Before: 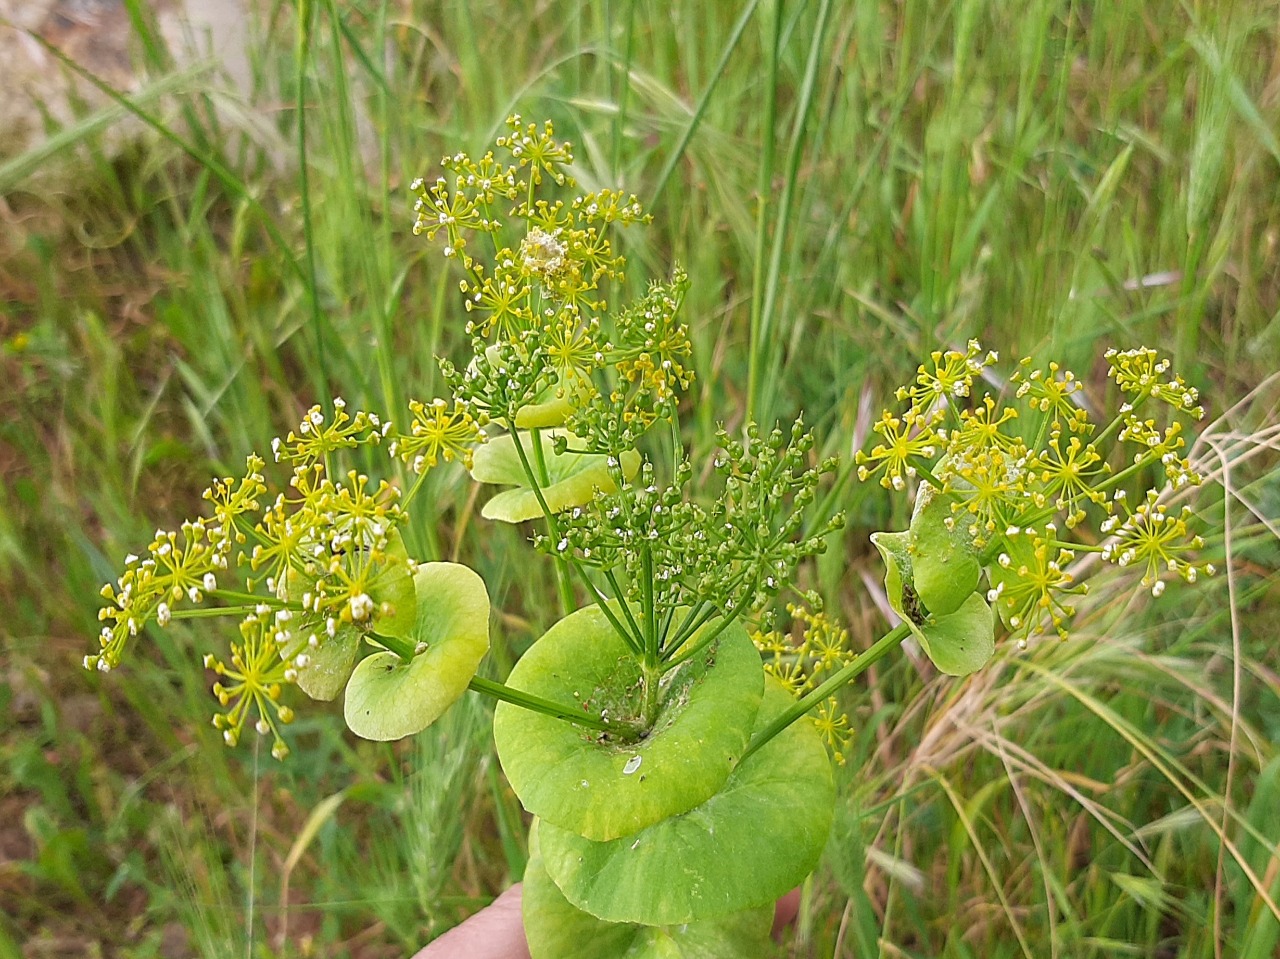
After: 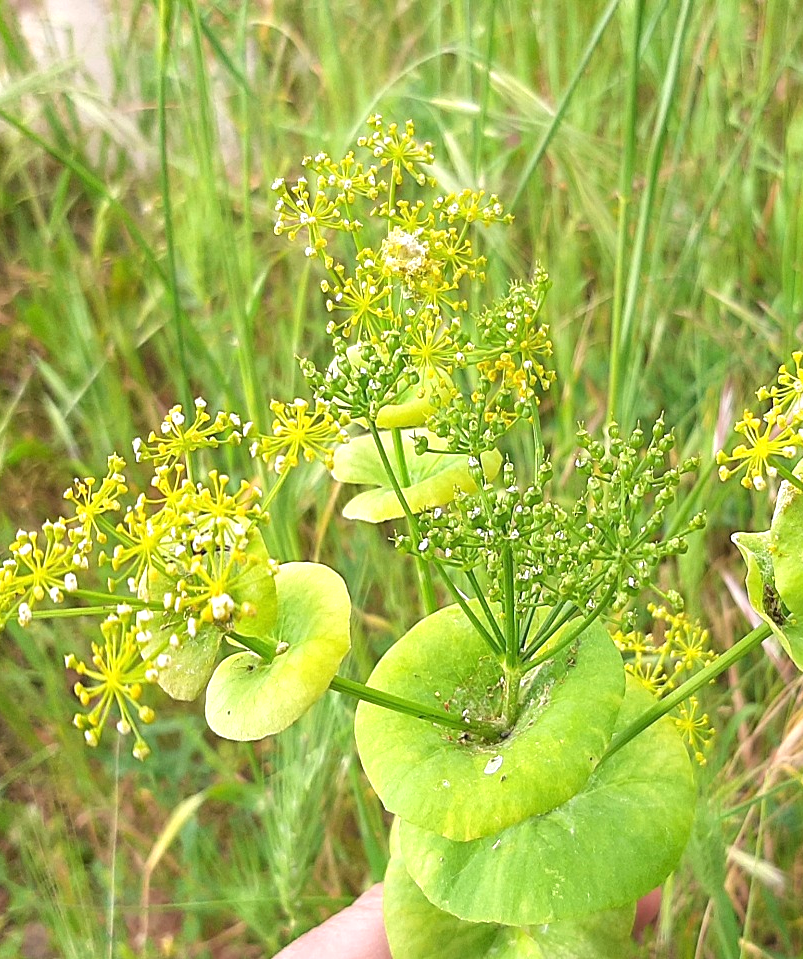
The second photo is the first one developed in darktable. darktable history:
exposure: black level correction 0, exposure 0.702 EV, compensate exposure bias true, compensate highlight preservation false
crop: left 10.882%, right 26.348%
